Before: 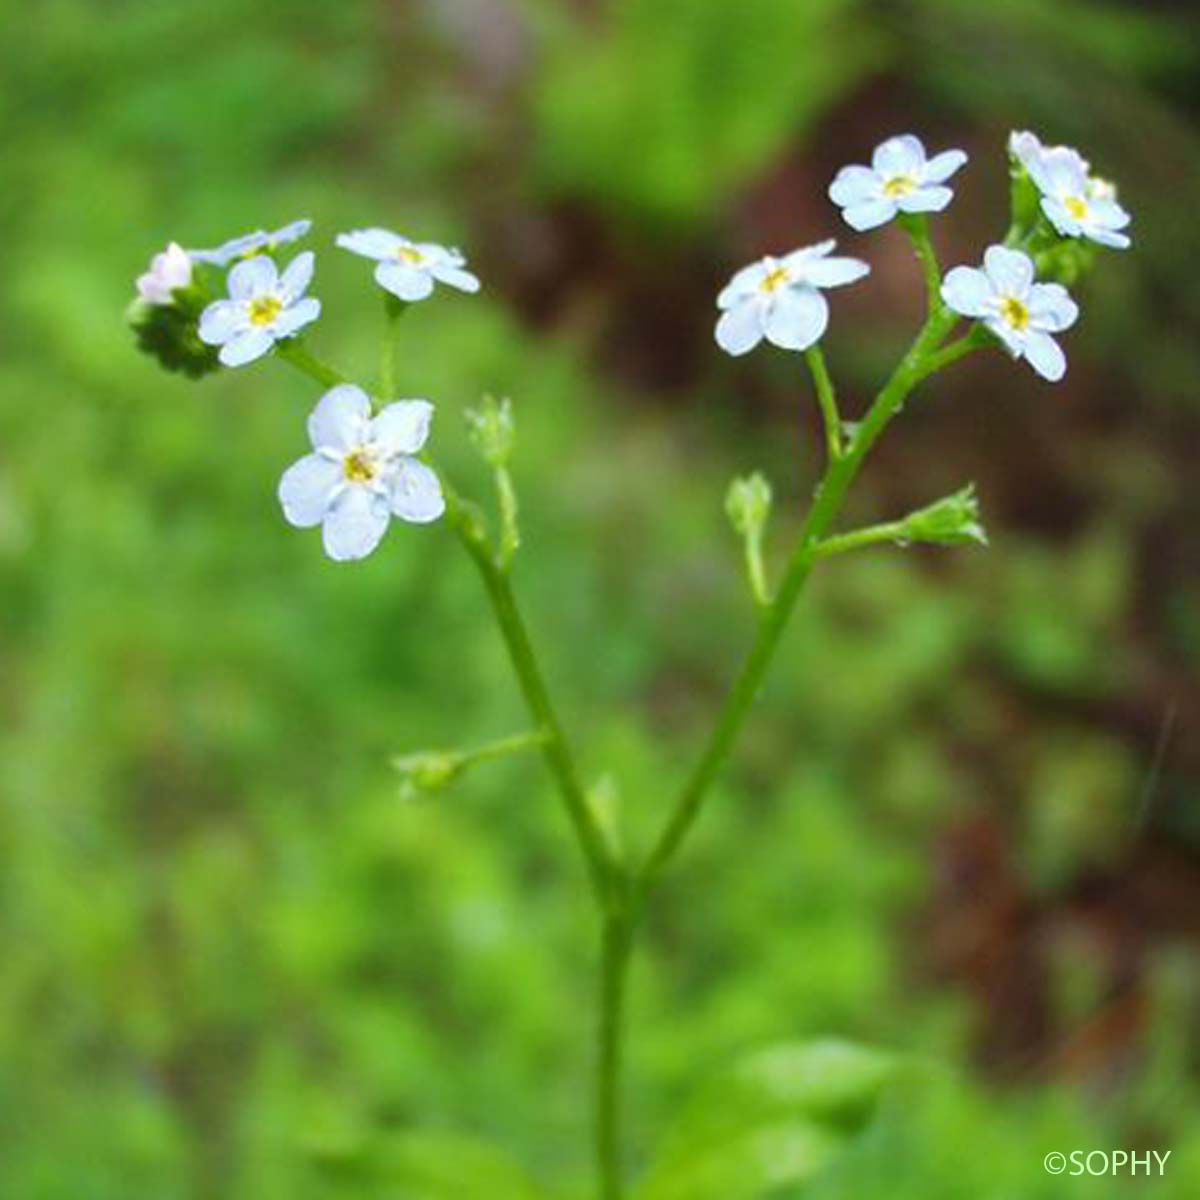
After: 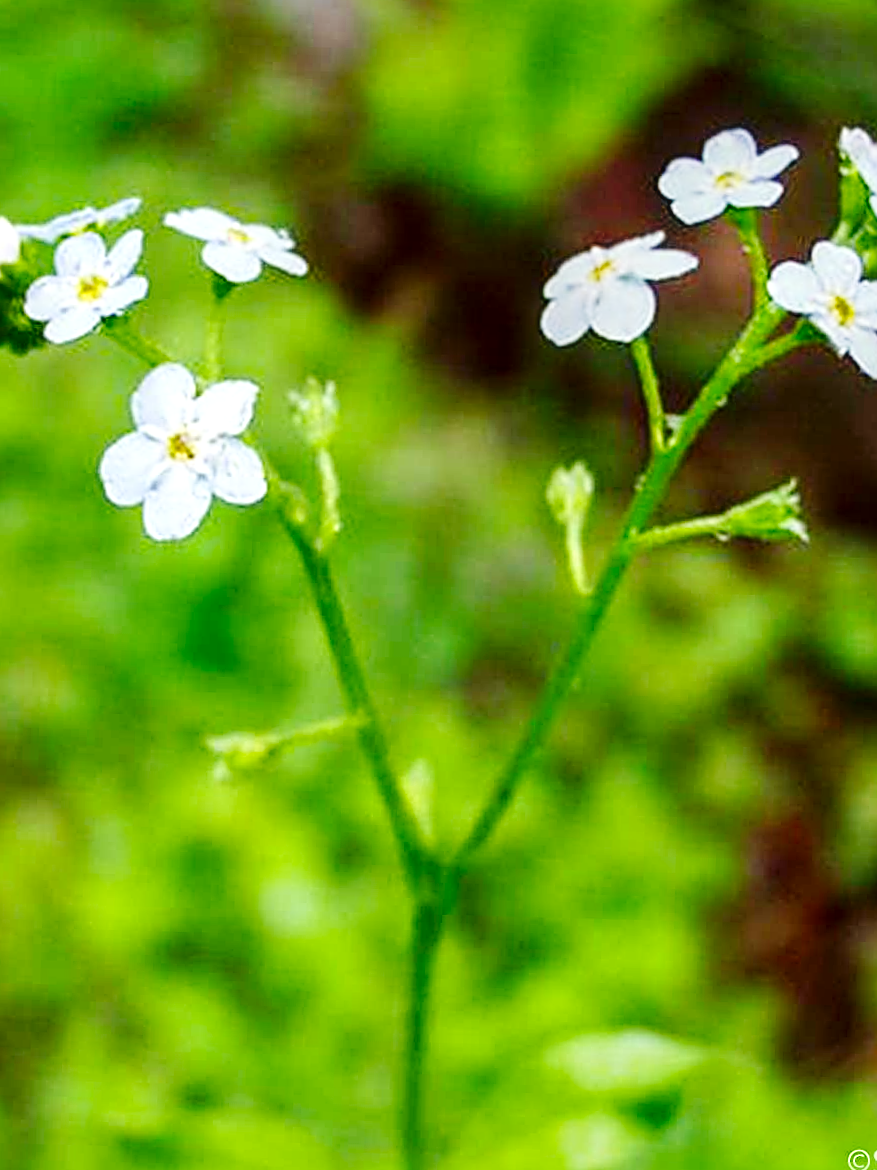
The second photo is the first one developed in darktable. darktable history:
base curve: curves: ch0 [(0, 0) (0.032, 0.025) (0.121, 0.166) (0.206, 0.329) (0.605, 0.79) (1, 1)], preserve colors none
contrast brightness saturation: contrast 0.03, brightness -0.04
sharpen: radius 2.817, amount 0.715
crop and rotate: angle -3.27°, left 14.277%, top 0.028%, right 10.766%, bottom 0.028%
rotate and perspective: rotation -1.75°, automatic cropping off
local contrast: on, module defaults
exposure: black level correction 0.01, exposure 0.014 EV, compensate highlight preservation false
